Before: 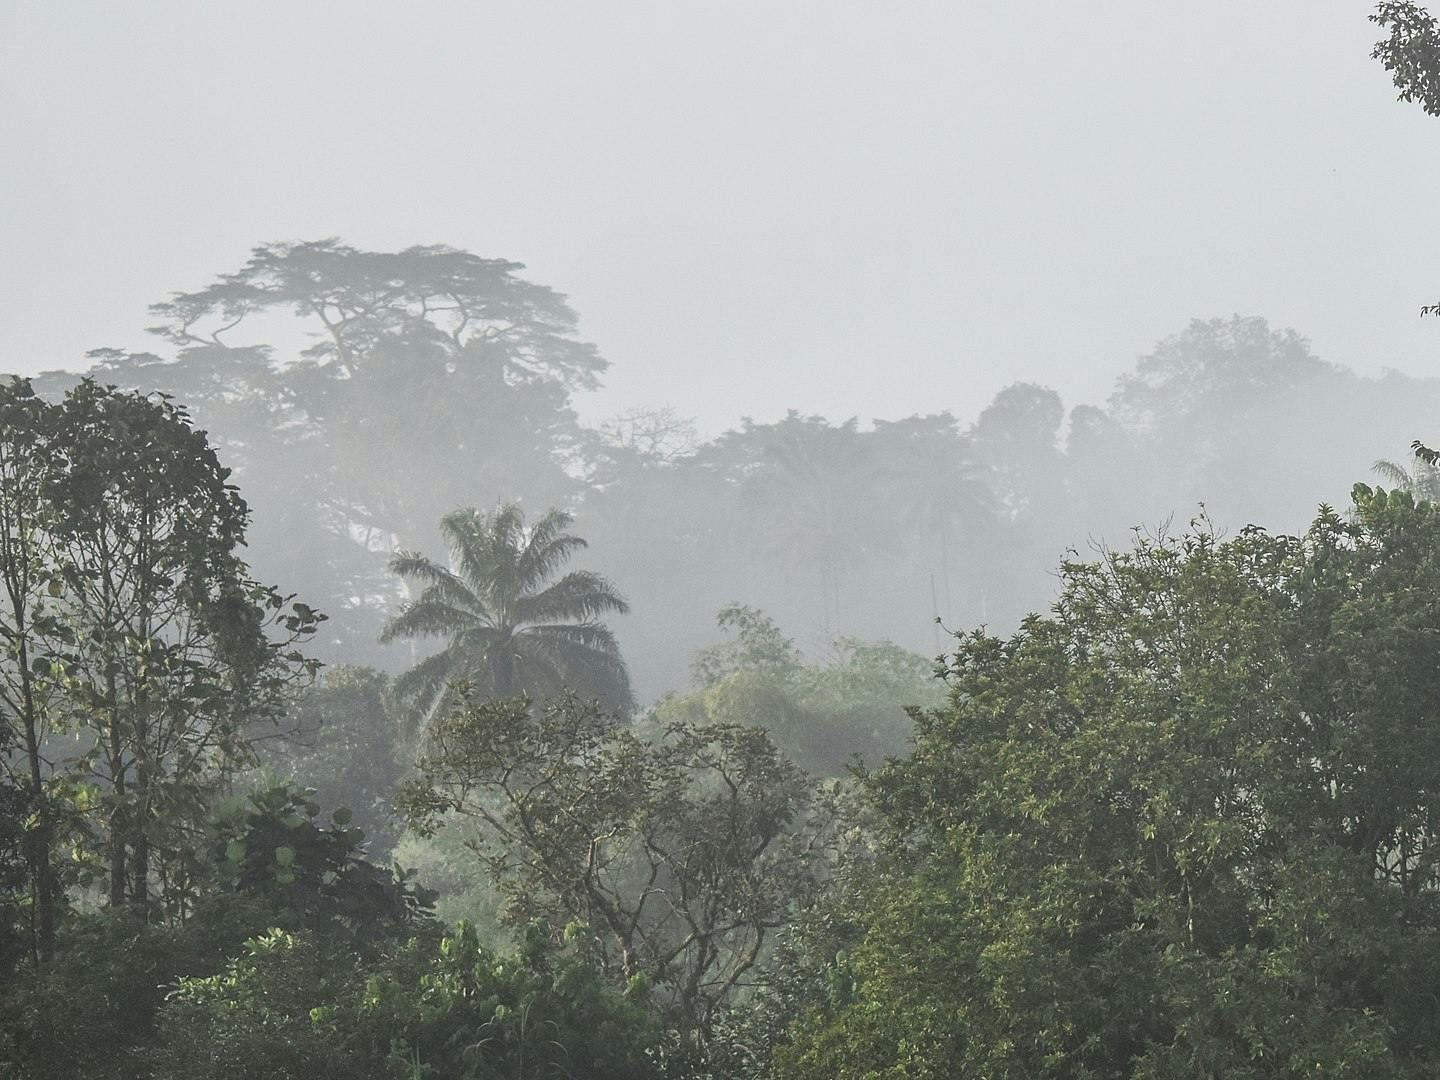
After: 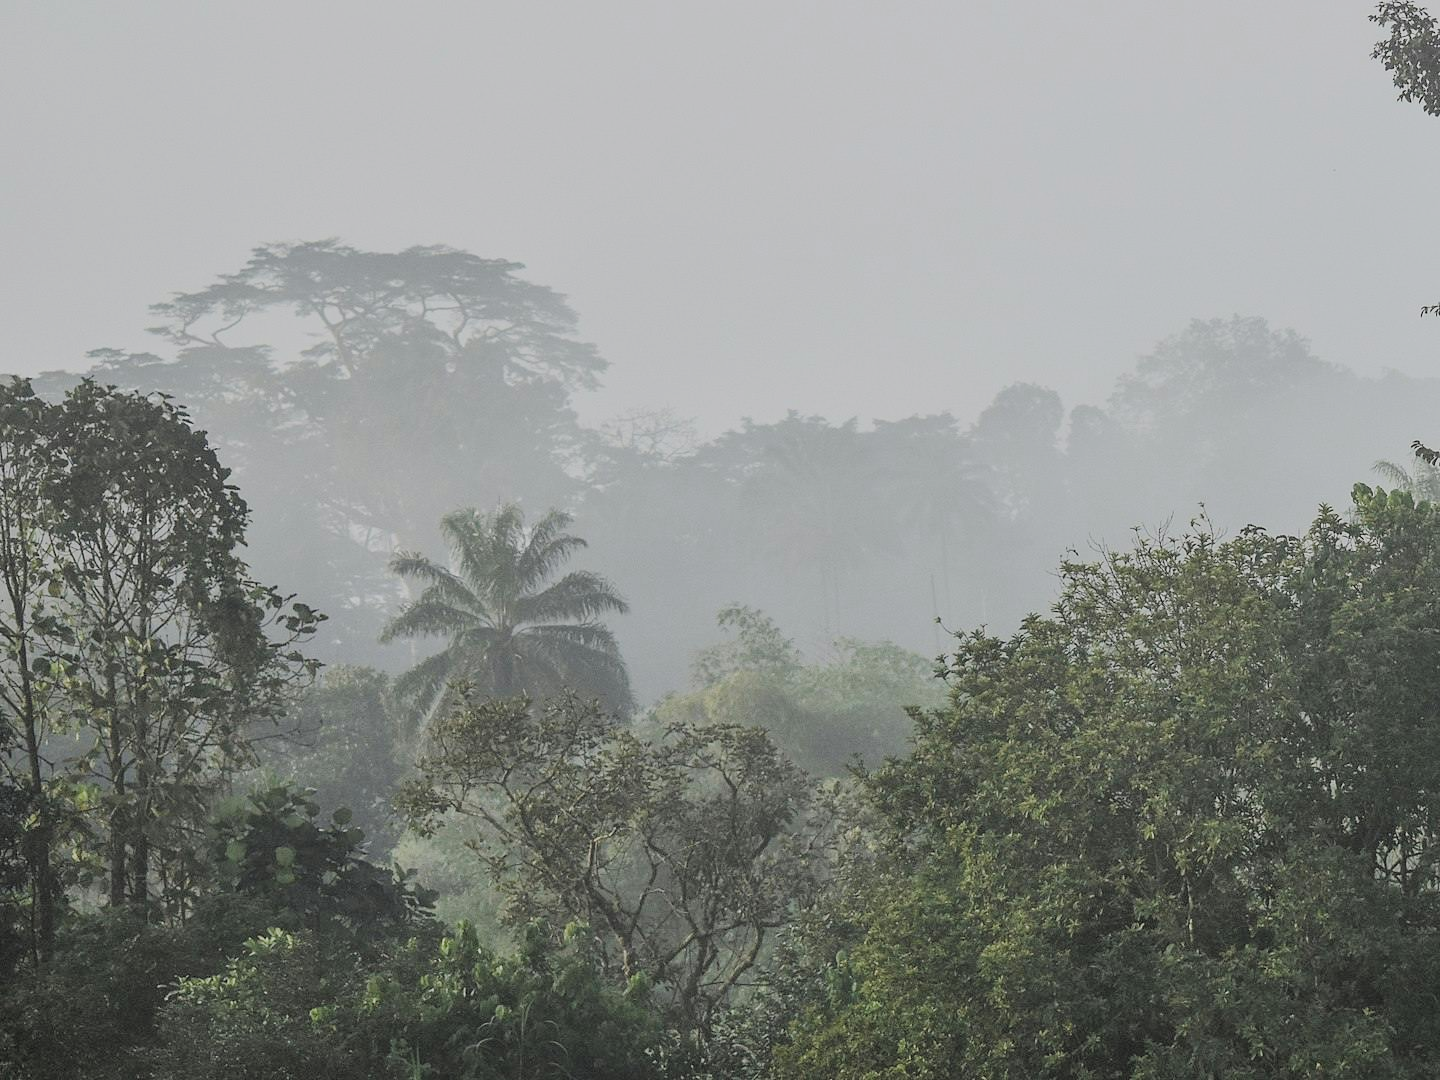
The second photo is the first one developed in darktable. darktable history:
filmic rgb: black relative exposure -7.27 EV, white relative exposure 5.06 EV, hardness 3.2, add noise in highlights 0, preserve chrominance luminance Y, color science v3 (2019), use custom middle-gray values true, contrast in highlights soft
